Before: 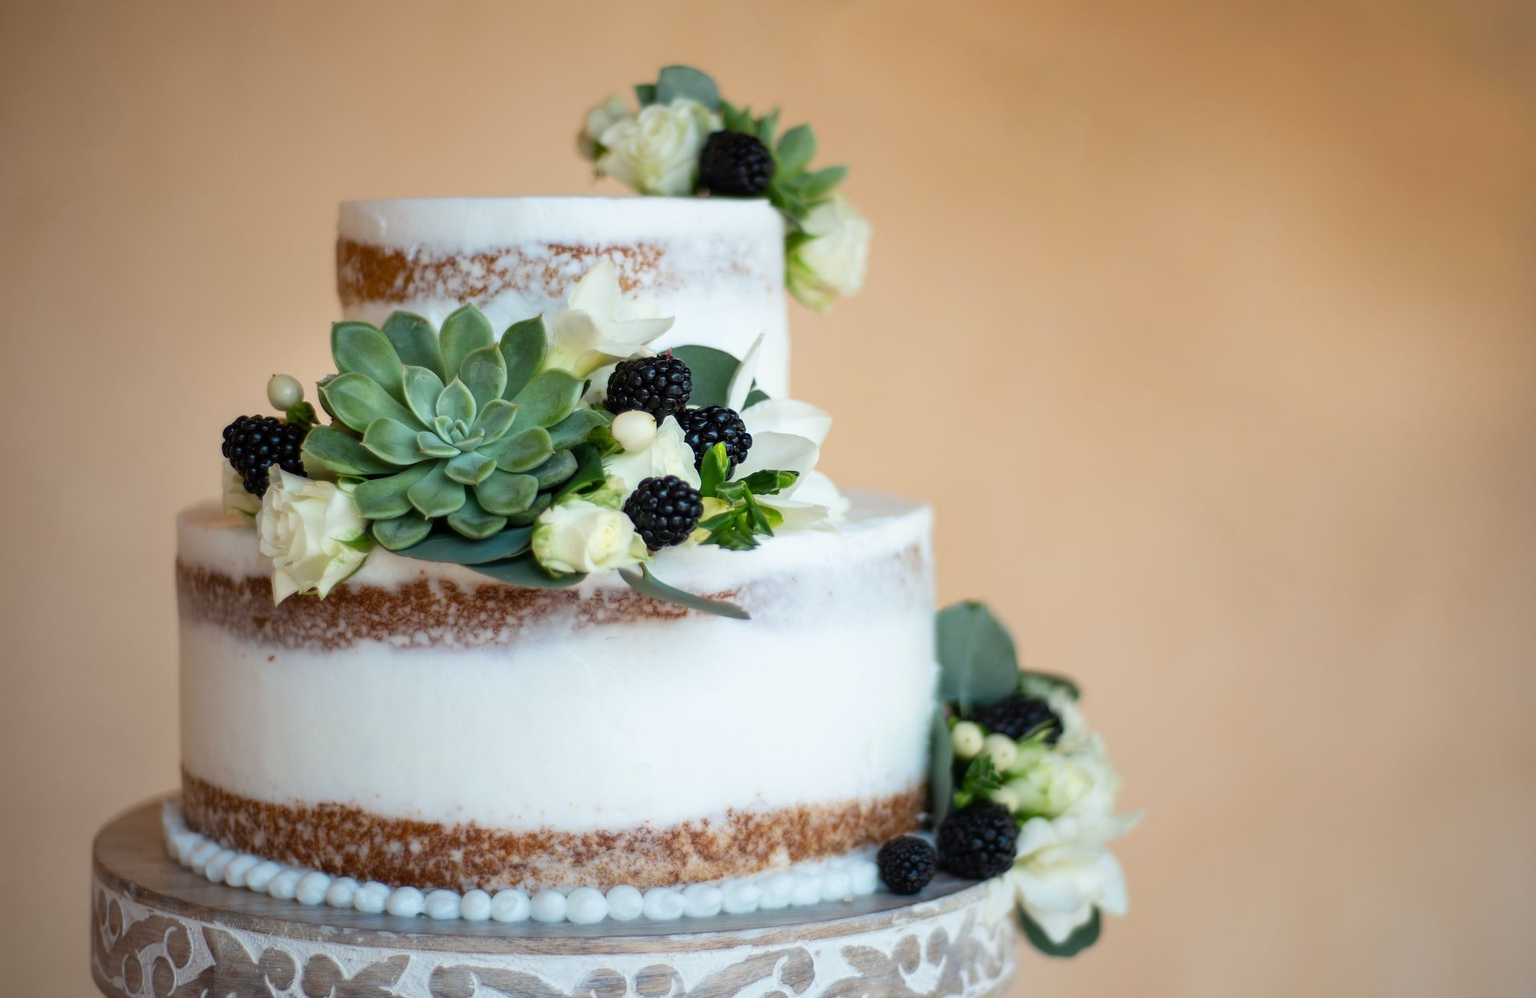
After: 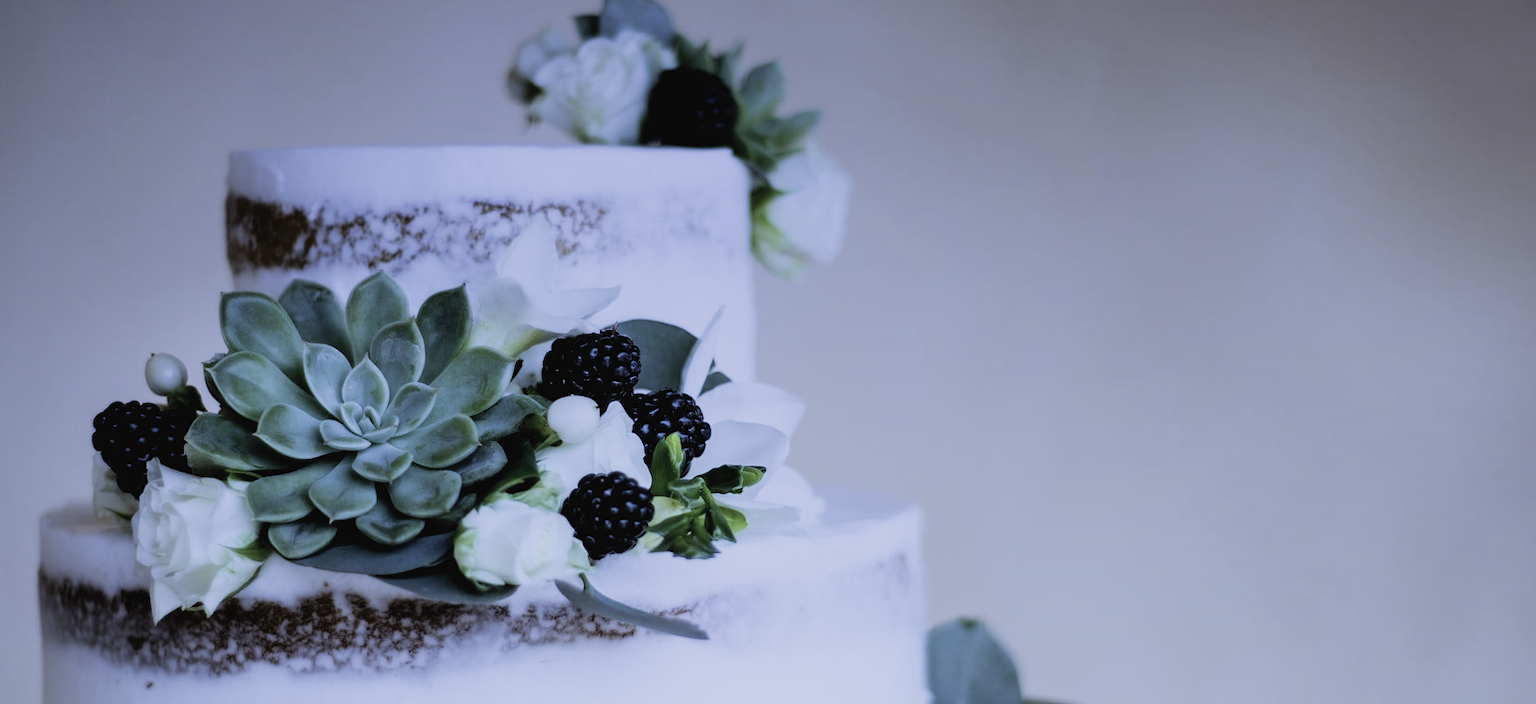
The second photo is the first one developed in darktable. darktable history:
filmic rgb: black relative exposure -5 EV, hardness 2.88, contrast 1.4, highlights saturation mix -30%
crop and rotate: left 9.345%, top 7.22%, right 4.982%, bottom 32.331%
white balance: red 0.766, blue 1.537
contrast brightness saturation: contrast -0.05, saturation -0.41
graduated density: hue 238.83°, saturation 50%
